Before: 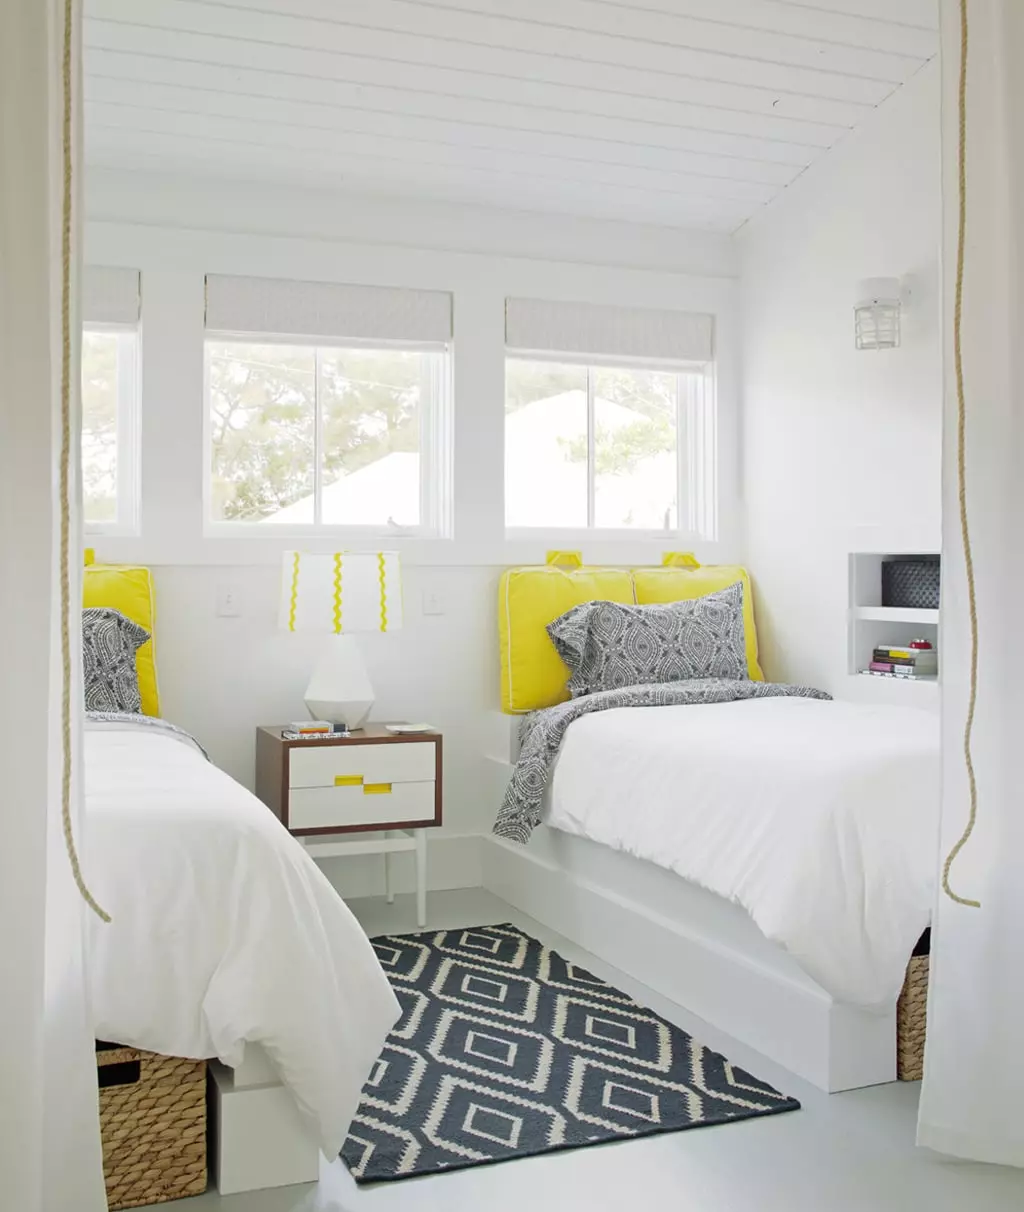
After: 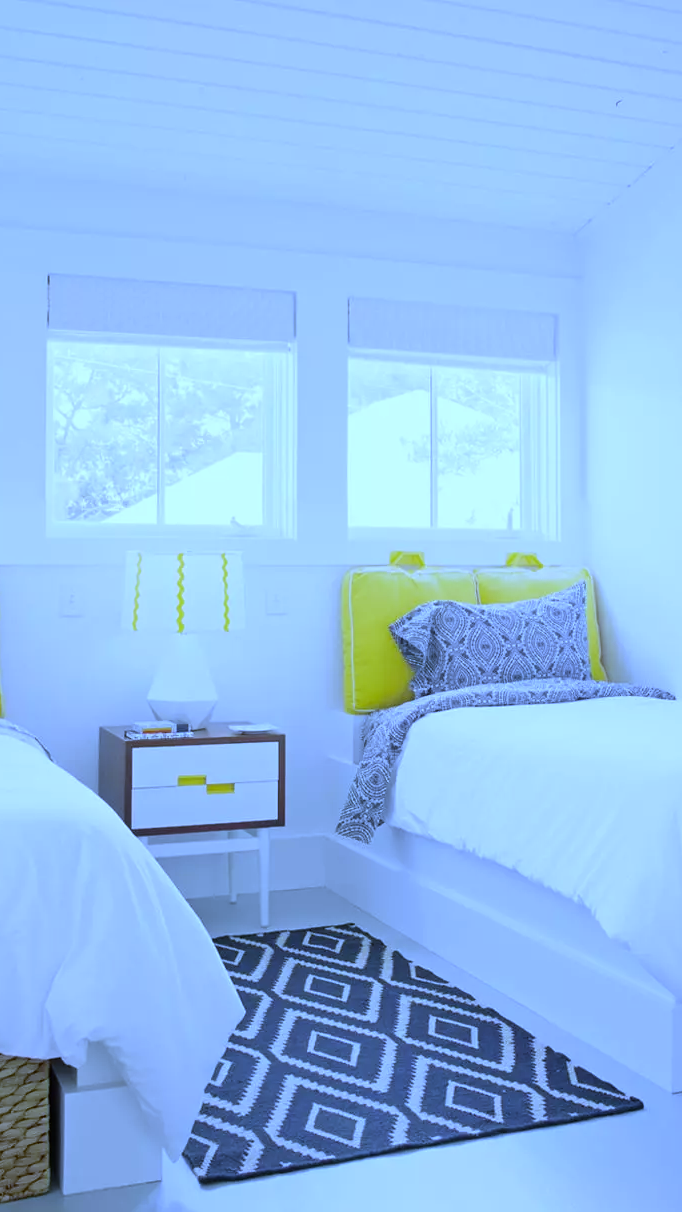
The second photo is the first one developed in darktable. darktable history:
crop: left 15.419%, right 17.914%
white balance: red 0.766, blue 1.537
